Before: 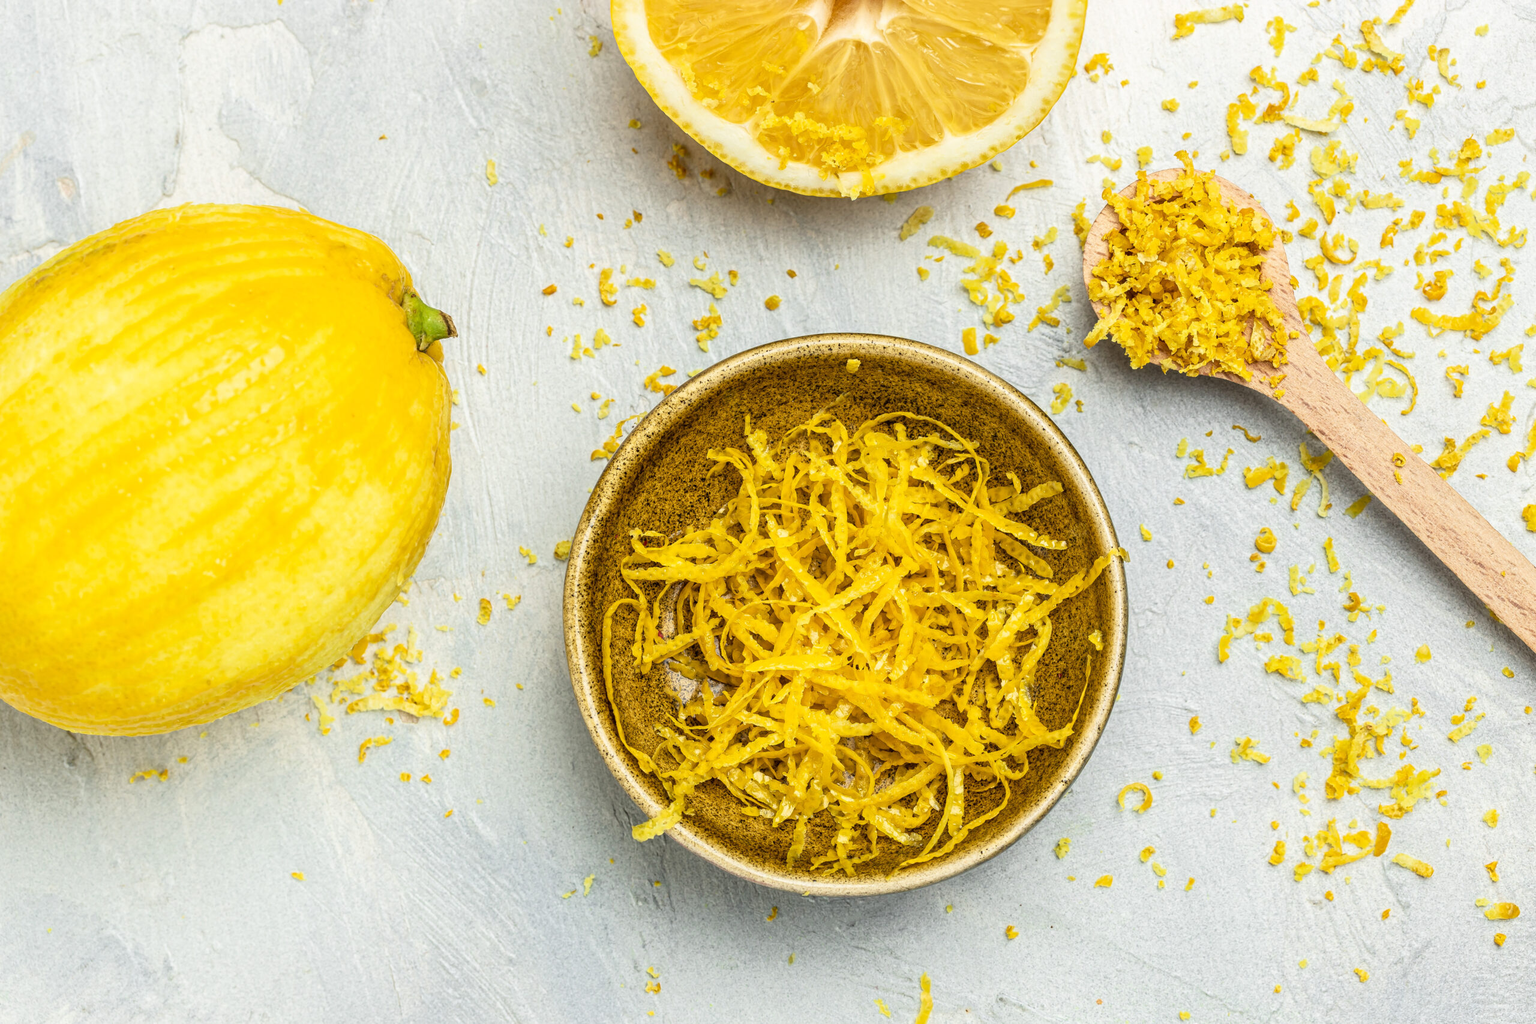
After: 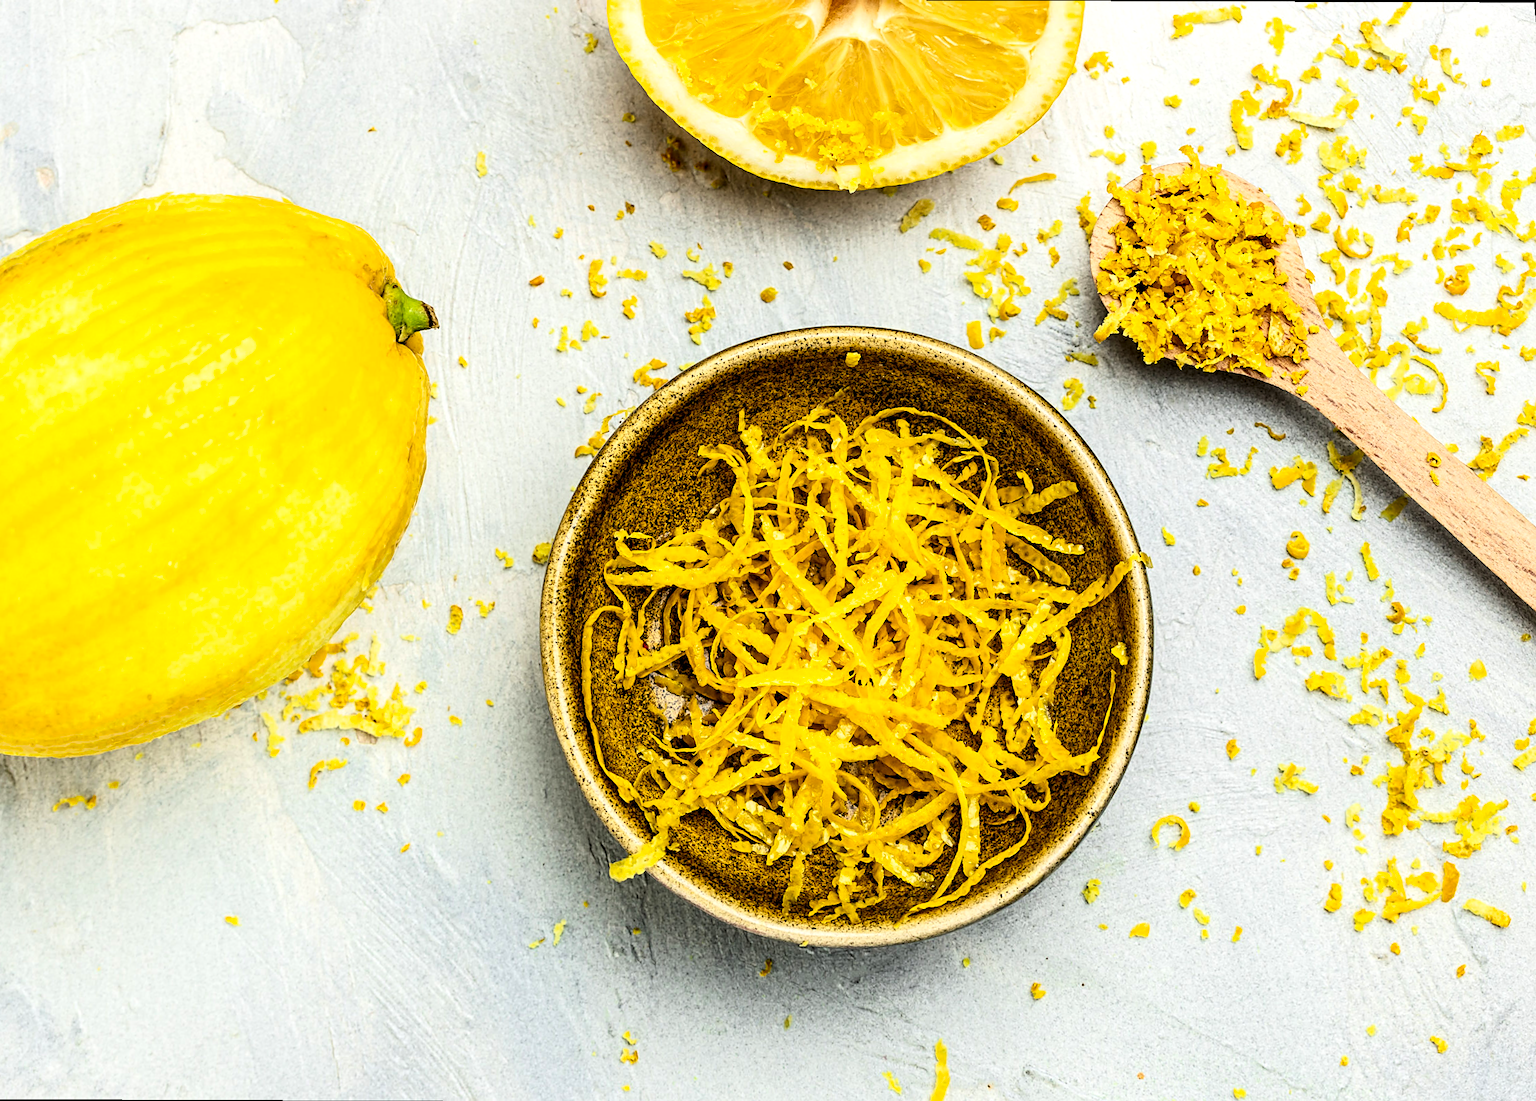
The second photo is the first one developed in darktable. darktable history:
rgb levels: levels [[0.034, 0.472, 0.904], [0, 0.5, 1], [0, 0.5, 1]]
contrast brightness saturation: contrast 0.21, brightness -0.11, saturation 0.21
sharpen: radius 1.864, amount 0.398, threshold 1.271
rotate and perspective: rotation 0.215°, lens shift (vertical) -0.139, crop left 0.069, crop right 0.939, crop top 0.002, crop bottom 0.996
